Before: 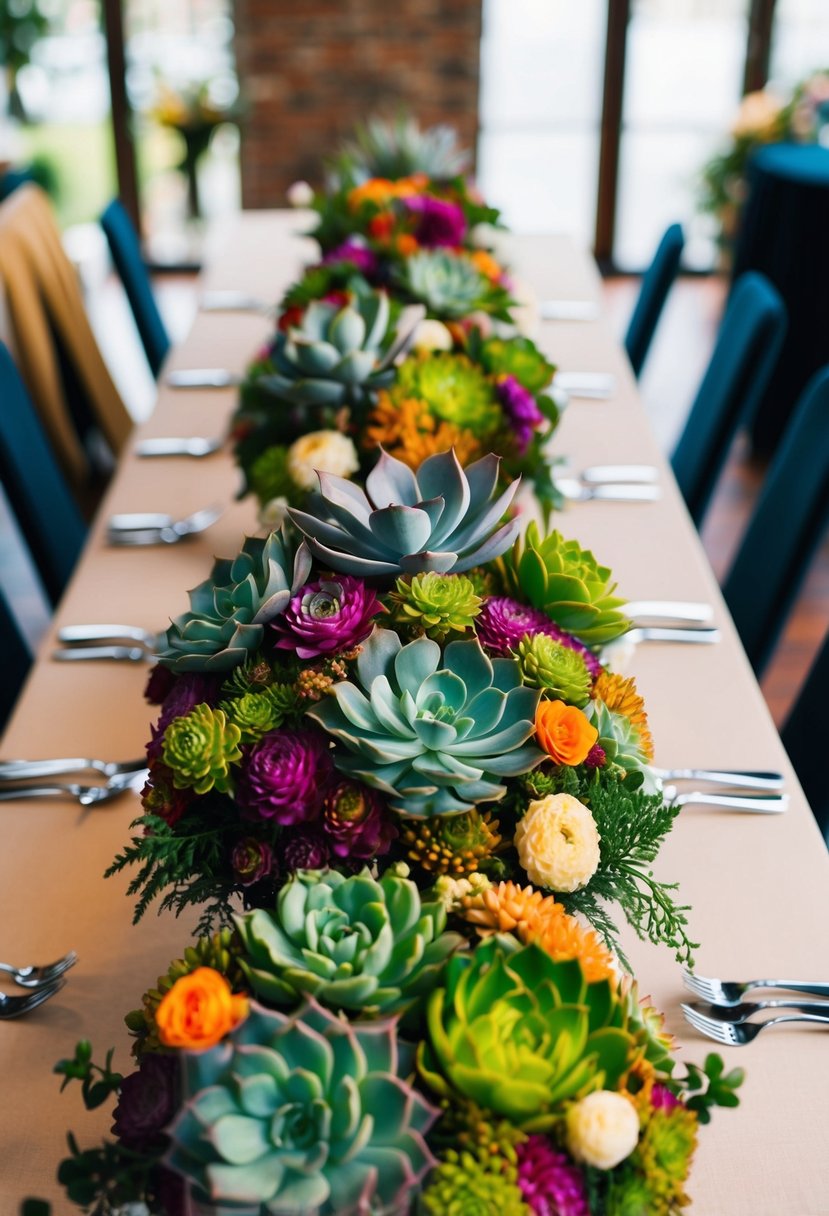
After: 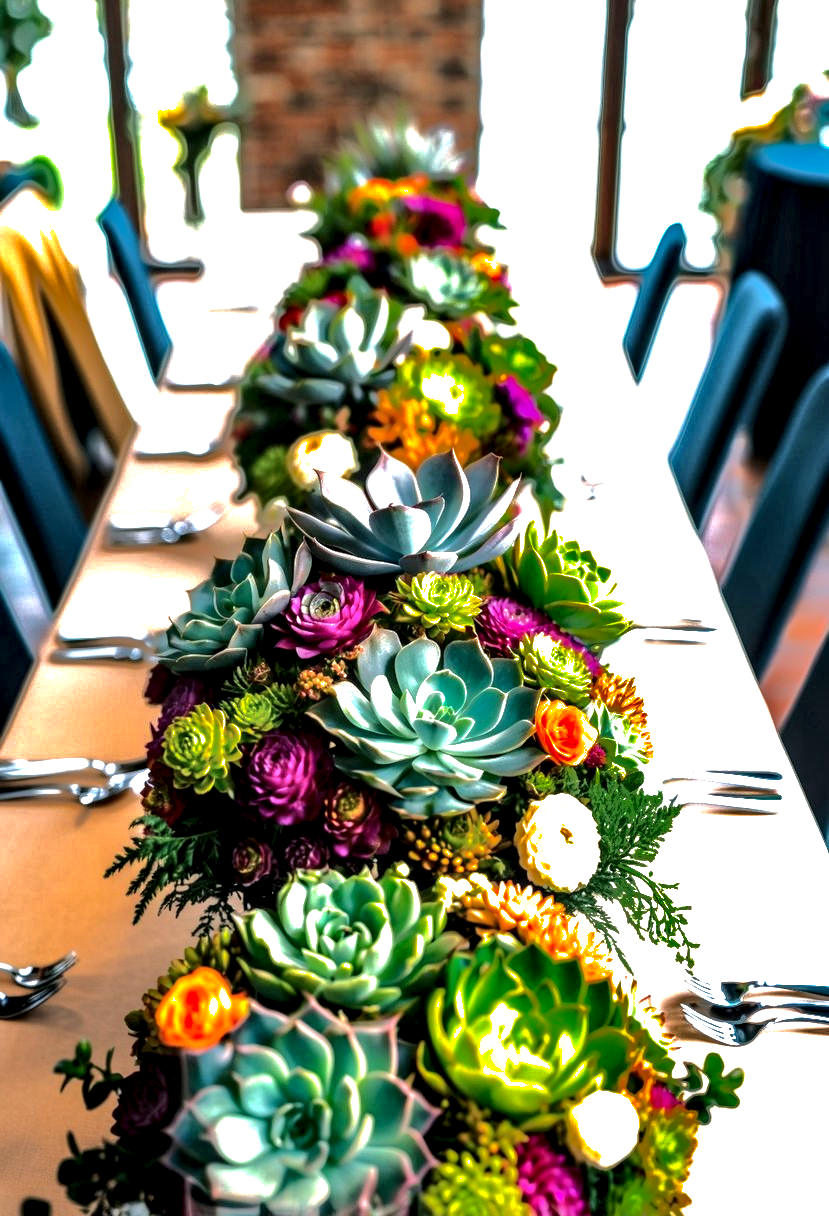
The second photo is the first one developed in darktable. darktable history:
shadows and highlights: shadows -19.81, highlights -73.25
exposure: black level correction -0.002, exposure 1.115 EV, compensate highlight preservation false
local contrast: detail 204%
